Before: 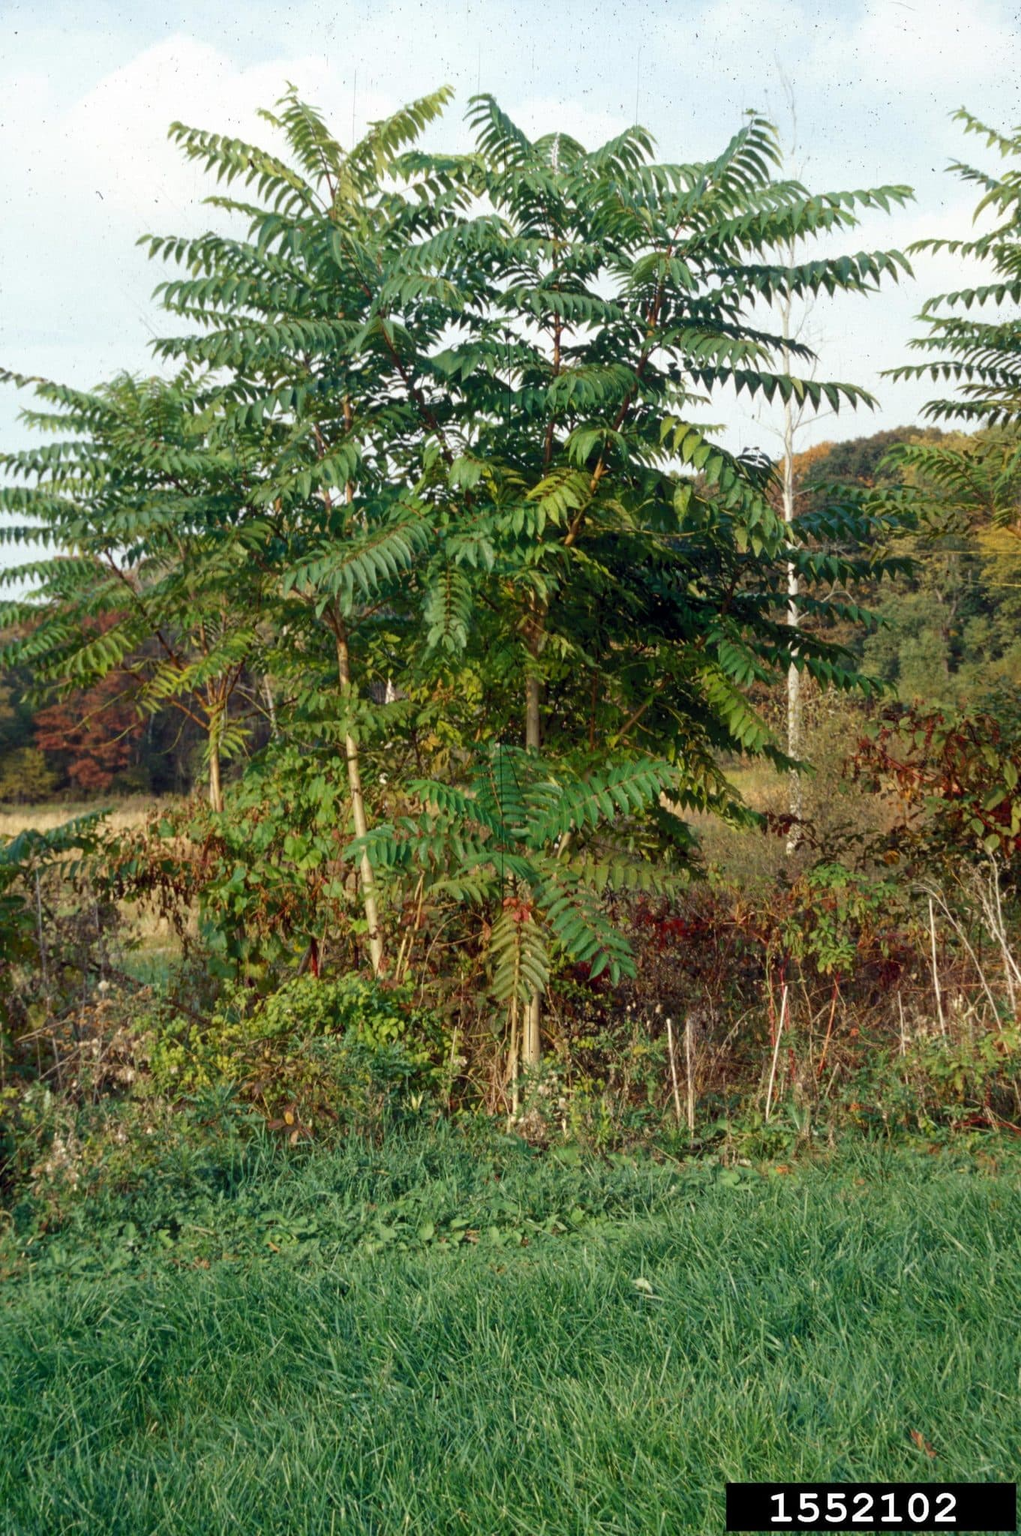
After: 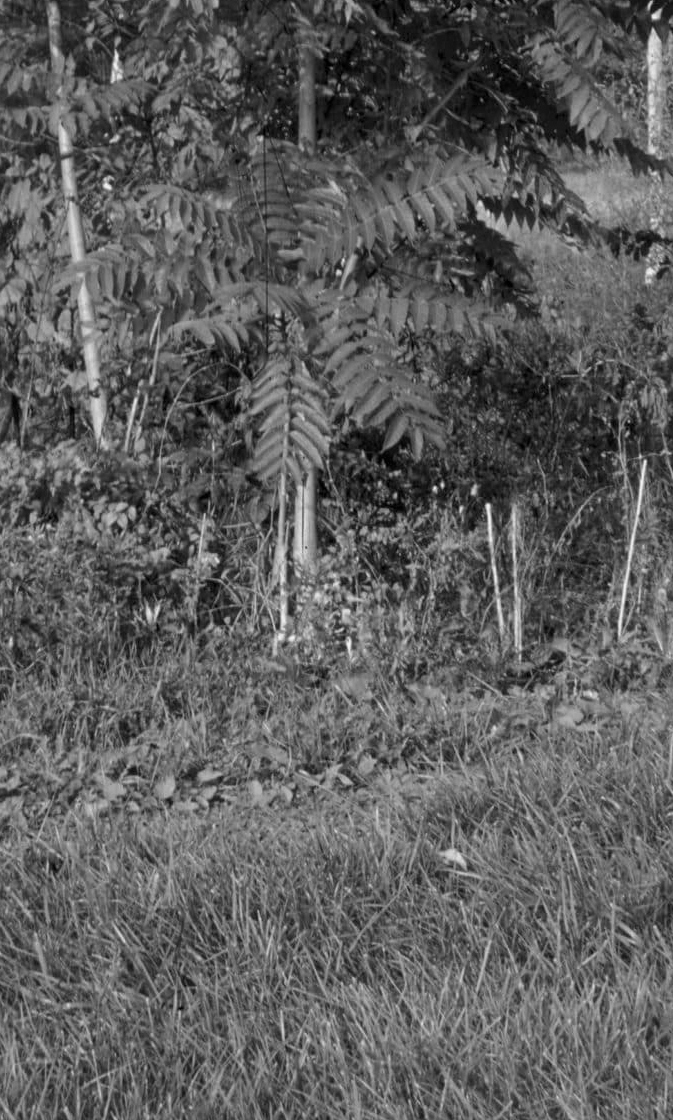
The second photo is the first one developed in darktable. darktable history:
crop: left 29.672%, top 41.786%, right 20.851%, bottom 3.487%
color balance rgb: perceptual saturation grading › global saturation 20%, perceptual saturation grading › highlights 2.68%, perceptual saturation grading › shadows 50%
monochrome: on, module defaults
